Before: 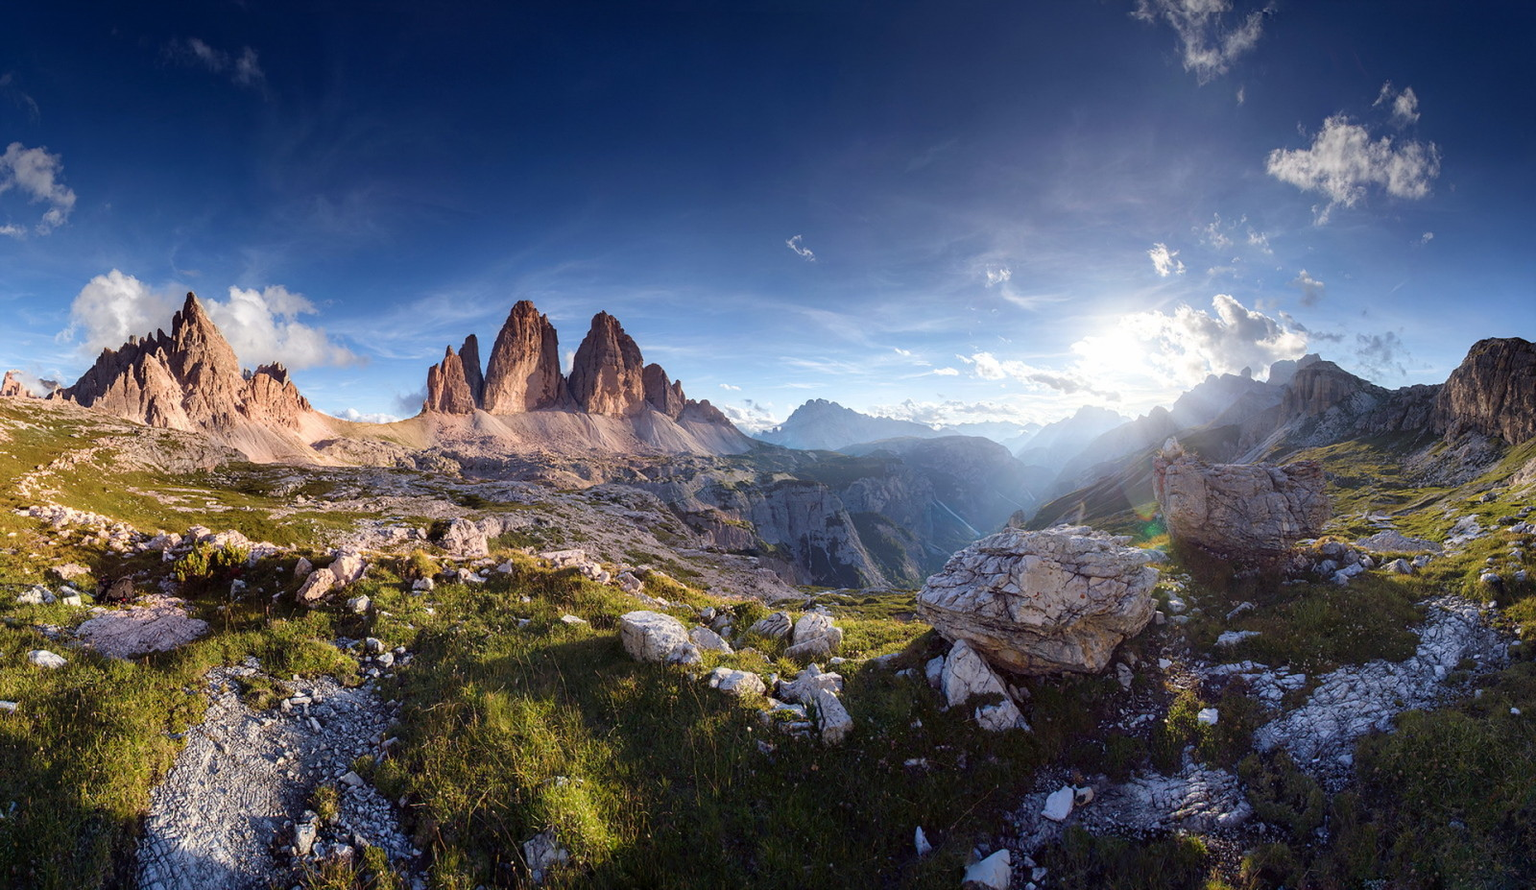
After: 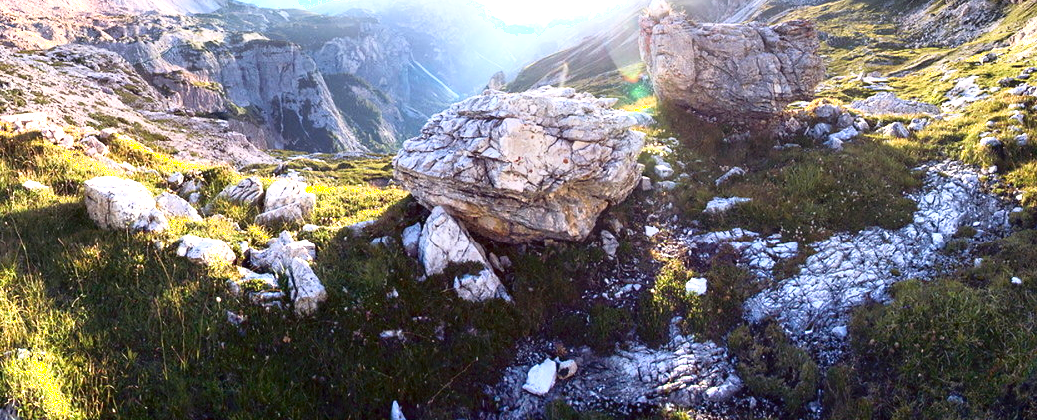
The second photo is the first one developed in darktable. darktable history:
shadows and highlights: shadows -61.28, white point adjustment -5.41, highlights 61.55
crop and rotate: left 35.149%, top 49.656%, bottom 4.997%
exposure: black level correction 0, exposure 1.597 EV, compensate exposure bias true, compensate highlight preservation false
